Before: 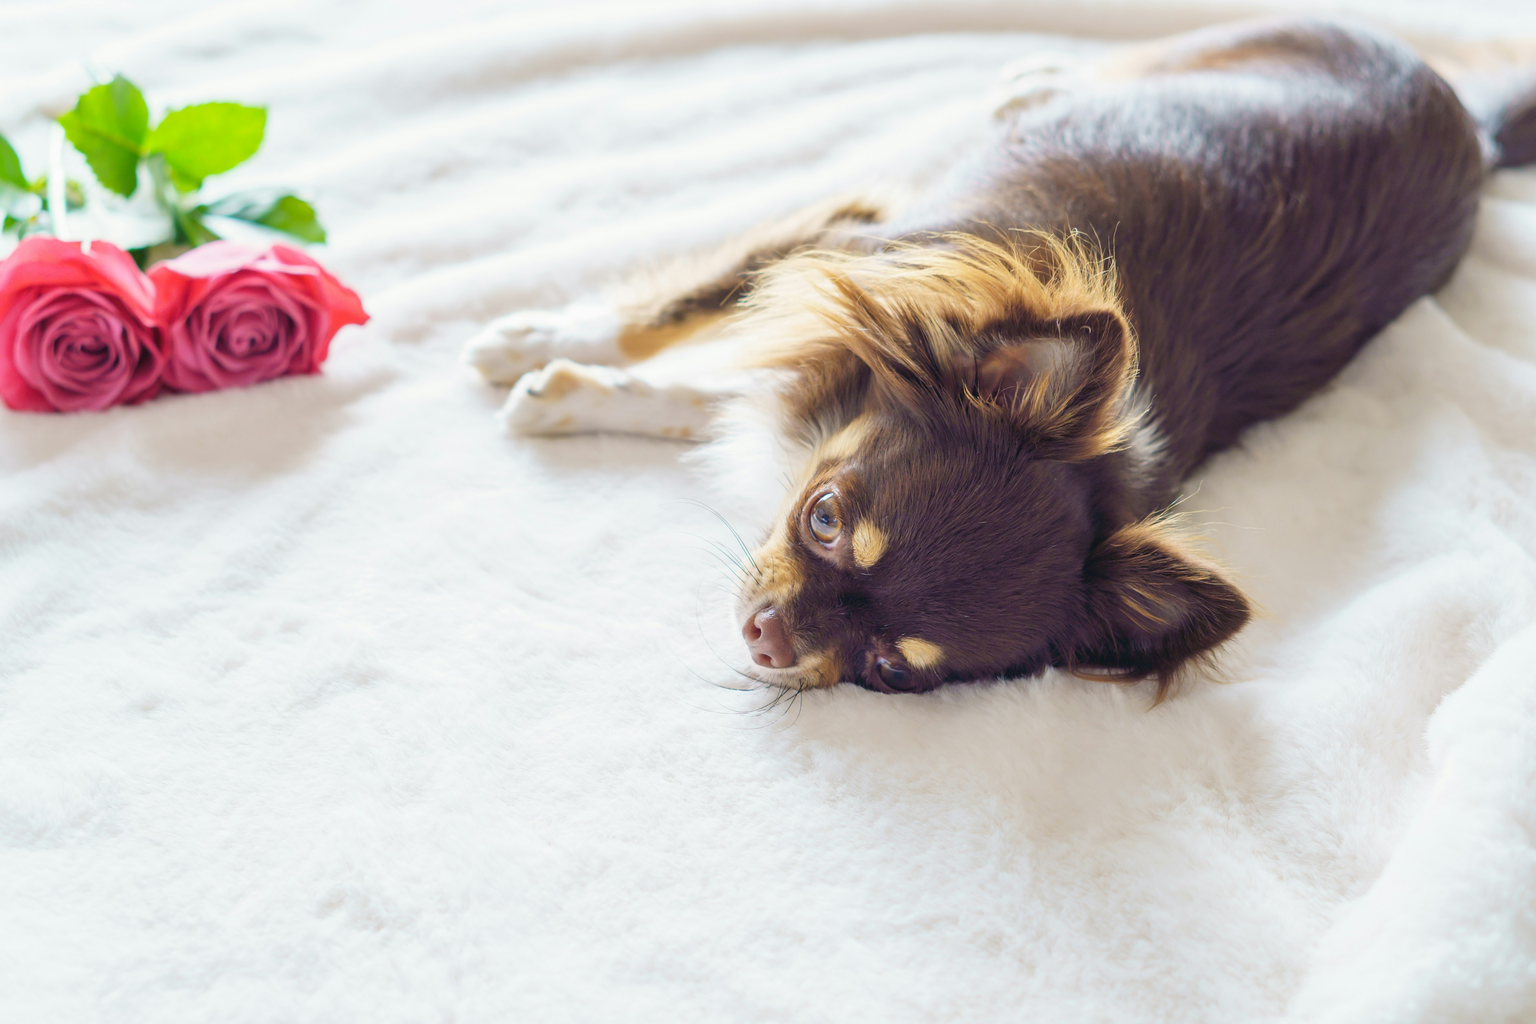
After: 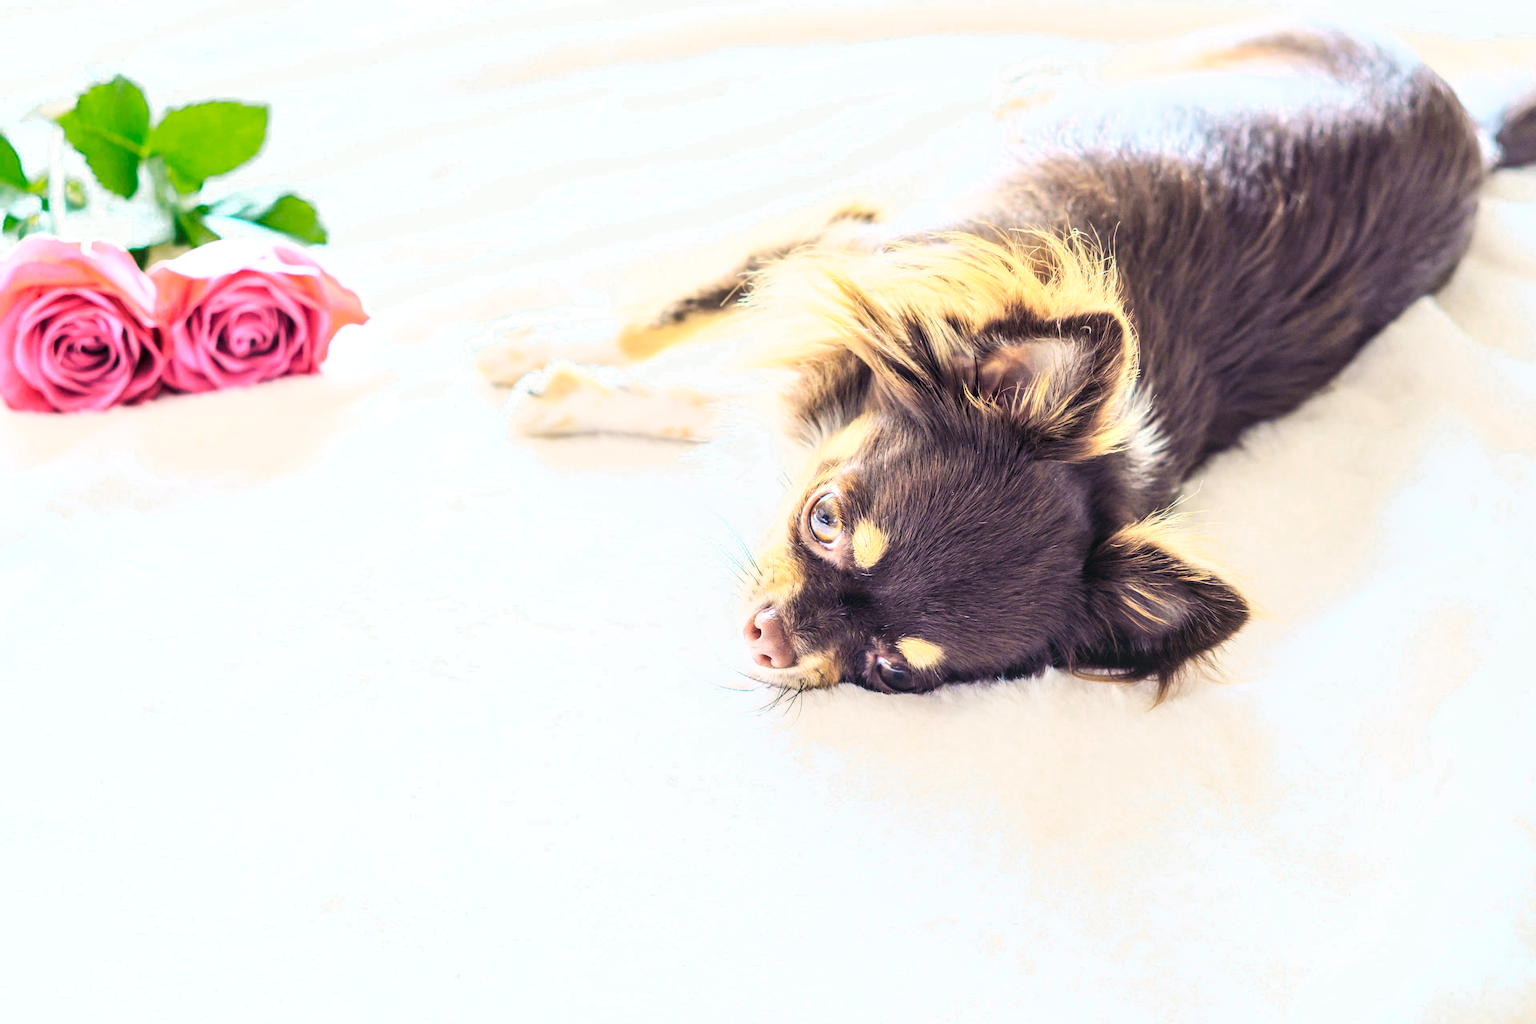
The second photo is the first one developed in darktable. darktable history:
local contrast: on, module defaults
color zones: curves: ch0 [(0, 0.558) (0.143, 0.548) (0.286, 0.447) (0.429, 0.259) (0.571, 0.5) (0.714, 0.5) (0.857, 0.593) (1, 0.558)]; ch1 [(0, 0.543) (0.01, 0.544) (0.12, 0.492) (0.248, 0.458) (0.5, 0.534) (0.748, 0.5) (0.99, 0.469) (1, 0.543)]; ch2 [(0, 0.507) (0.143, 0.522) (0.286, 0.505) (0.429, 0.5) (0.571, 0.5) (0.714, 0.5) (0.857, 0.5) (1, 0.507)]
base curve: curves: ch0 [(0, 0) (0.007, 0.004) (0.027, 0.03) (0.046, 0.07) (0.207, 0.54) (0.442, 0.872) (0.673, 0.972) (1, 1)]
